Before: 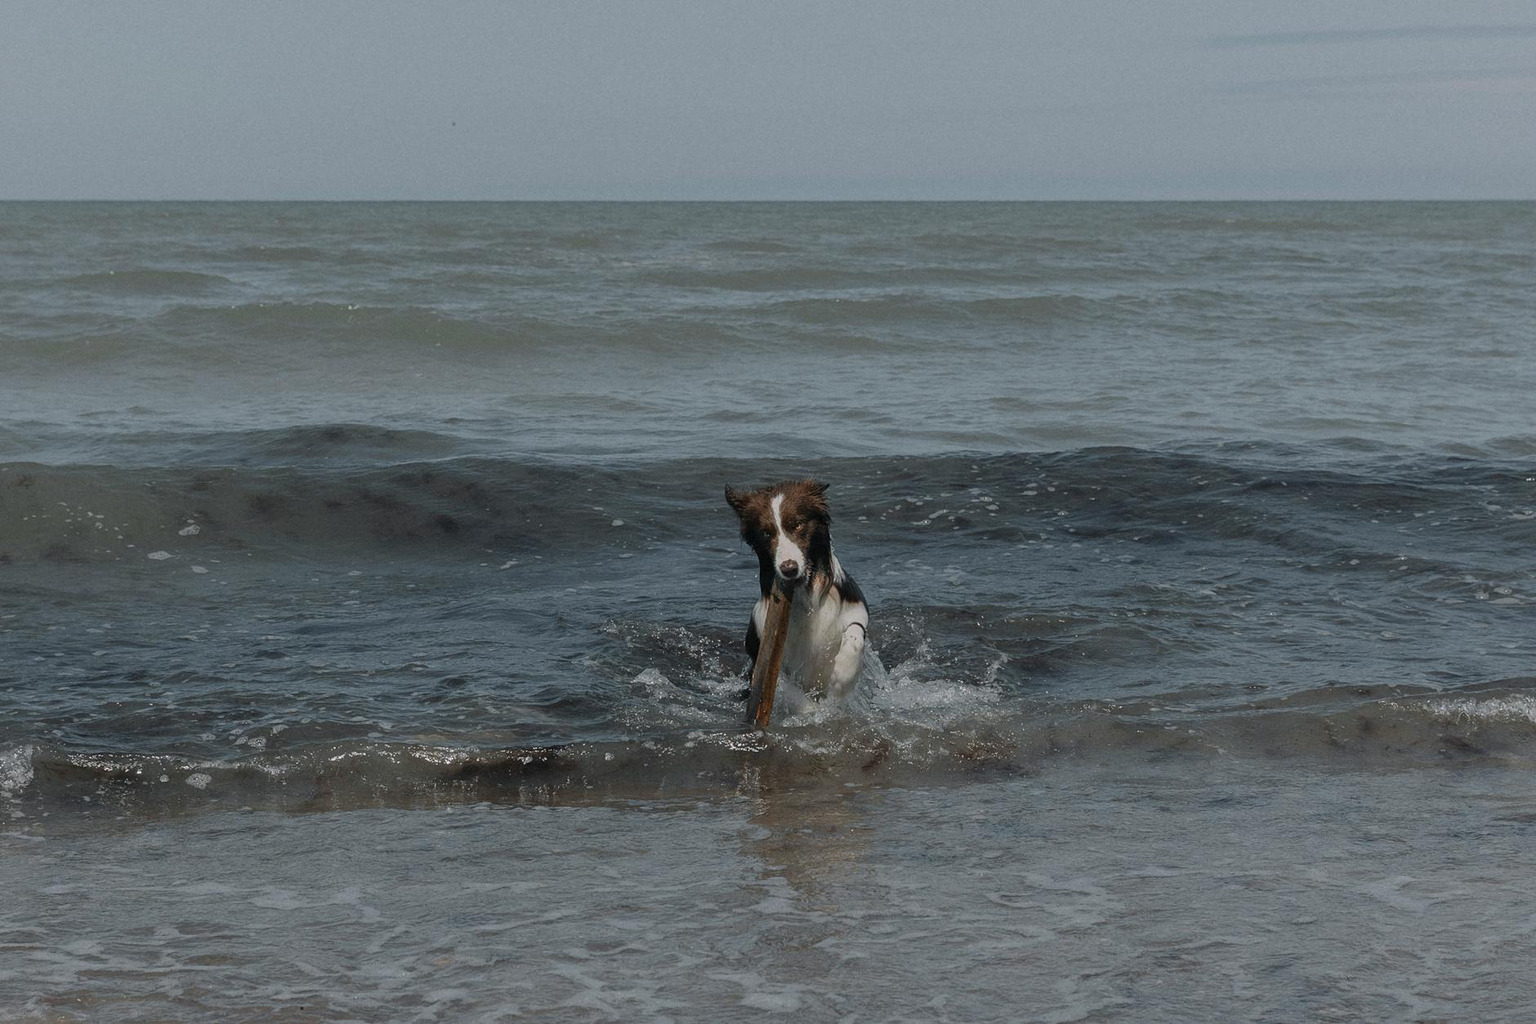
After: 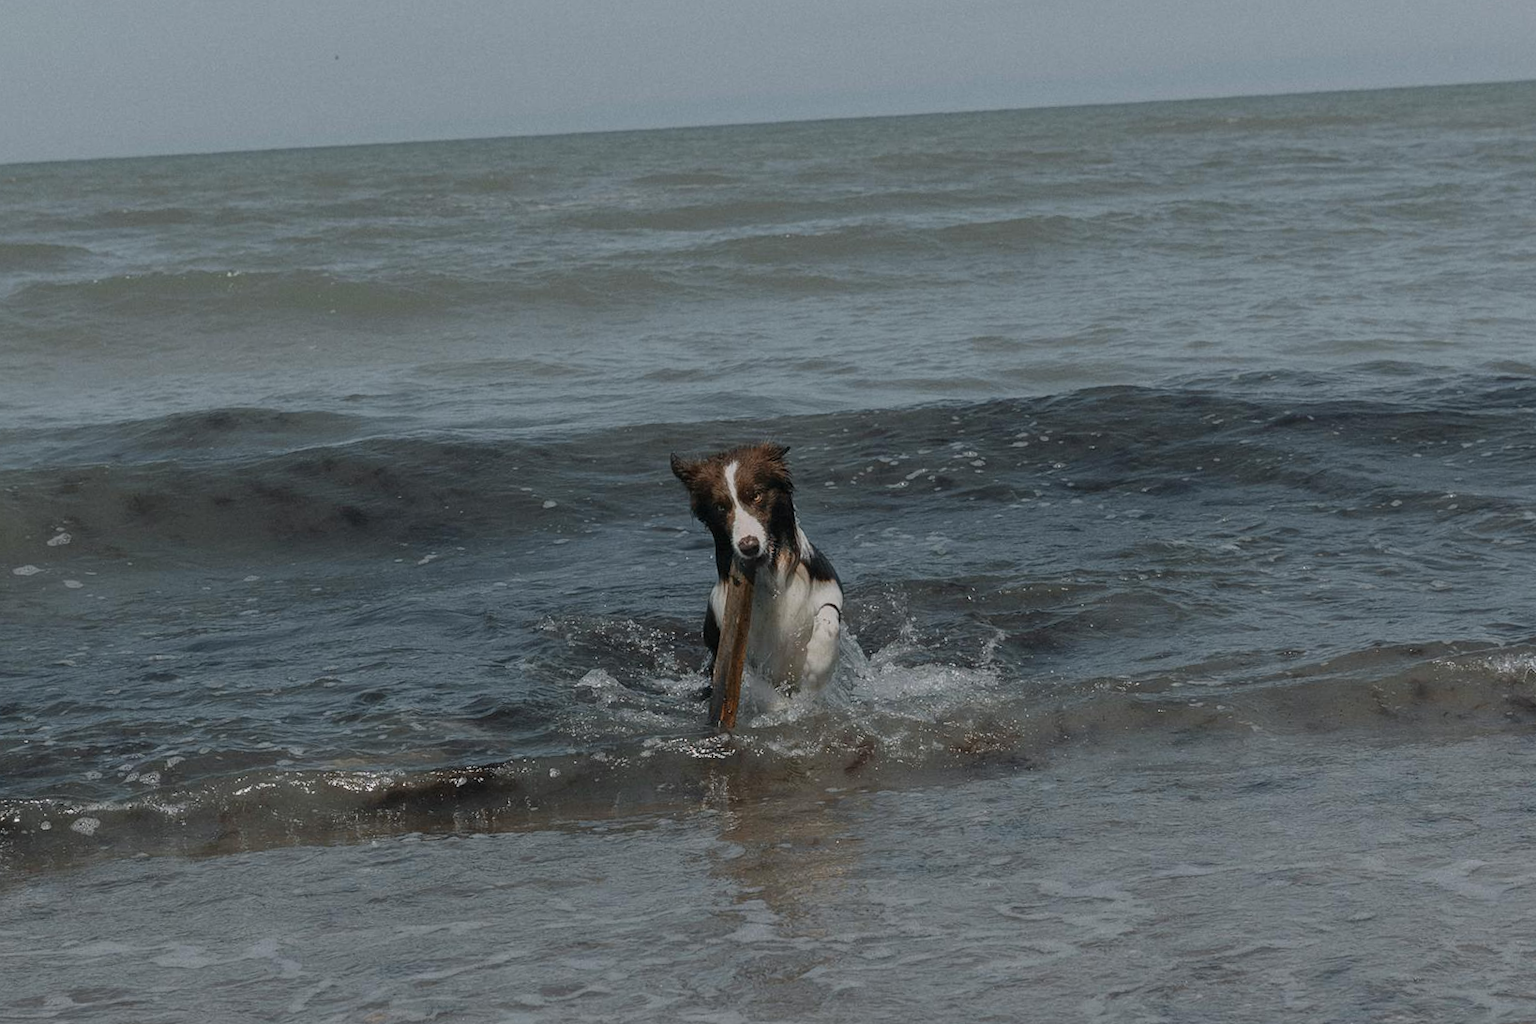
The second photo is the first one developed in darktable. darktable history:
crop and rotate: angle 3.13°, left 5.824%, top 5.702%
